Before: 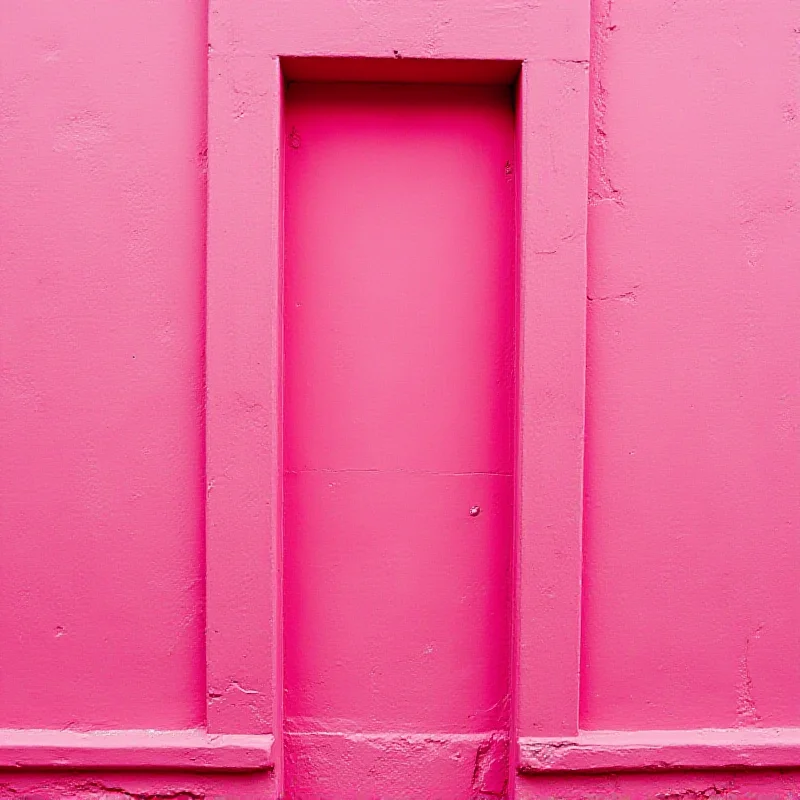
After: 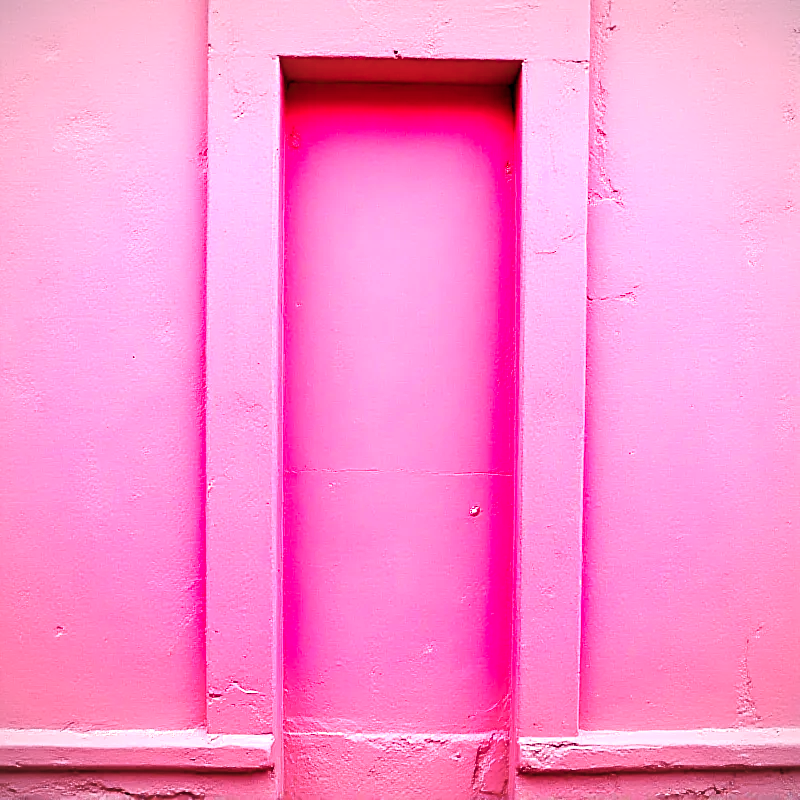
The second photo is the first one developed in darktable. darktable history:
sharpen: on, module defaults
exposure: black level correction 0, exposure 1.2 EV, compensate highlight preservation false
color balance rgb: global offset › luminance -0.384%, perceptual saturation grading › global saturation 20%, perceptual saturation grading › highlights -25.783%, perceptual saturation grading › shadows 25.205%, global vibrance 20%
vignetting: fall-off start 84.4%, fall-off radius 80.44%, brightness -0.575, width/height ratio 1.22
